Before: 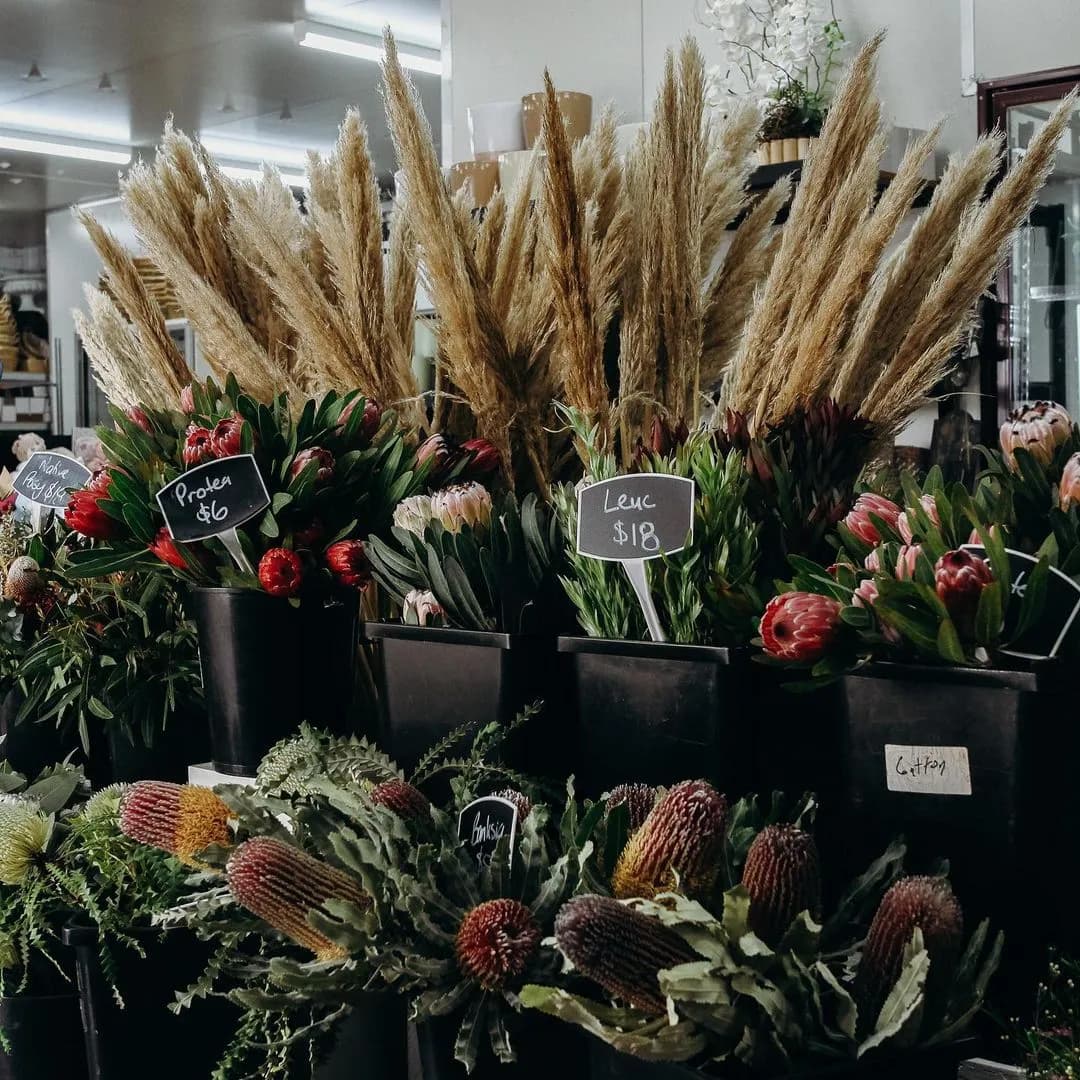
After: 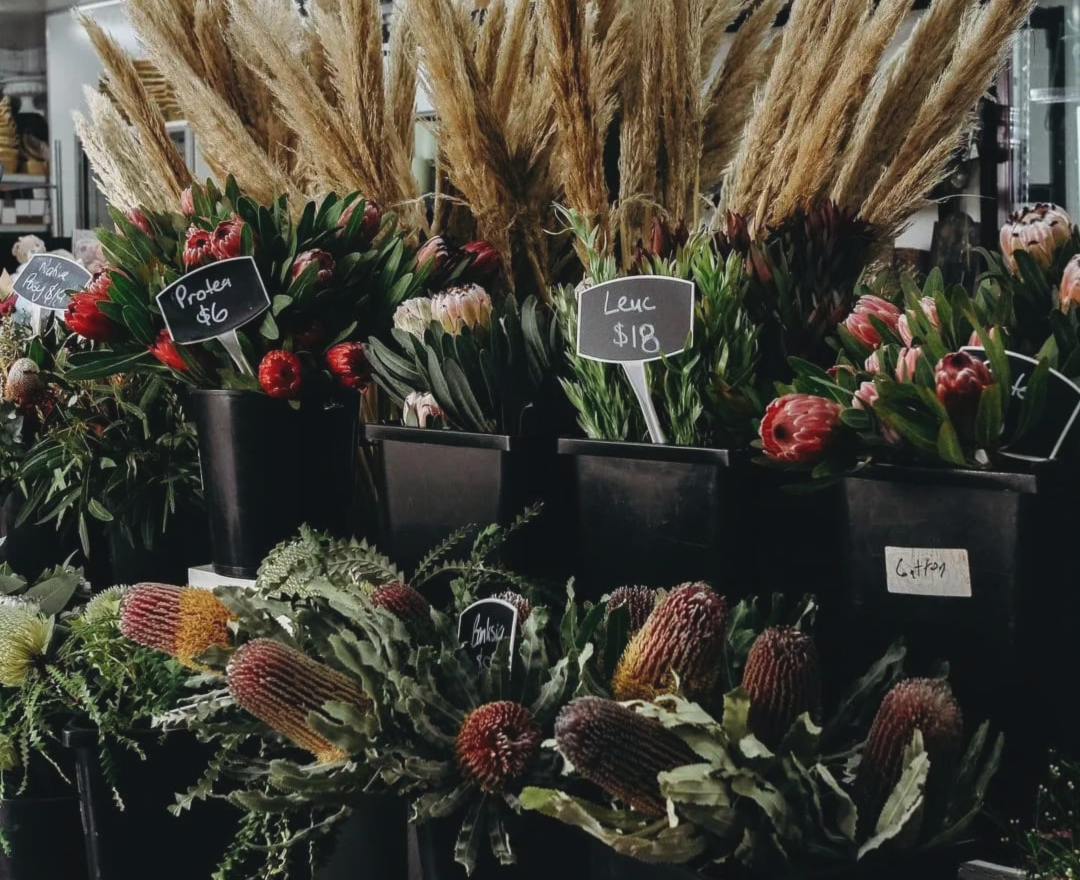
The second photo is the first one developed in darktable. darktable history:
exposure: black level correction -0.005, exposure 0.054 EV, compensate highlight preservation false
lowpass: radius 0.5, unbound 0
crop and rotate: top 18.507%
